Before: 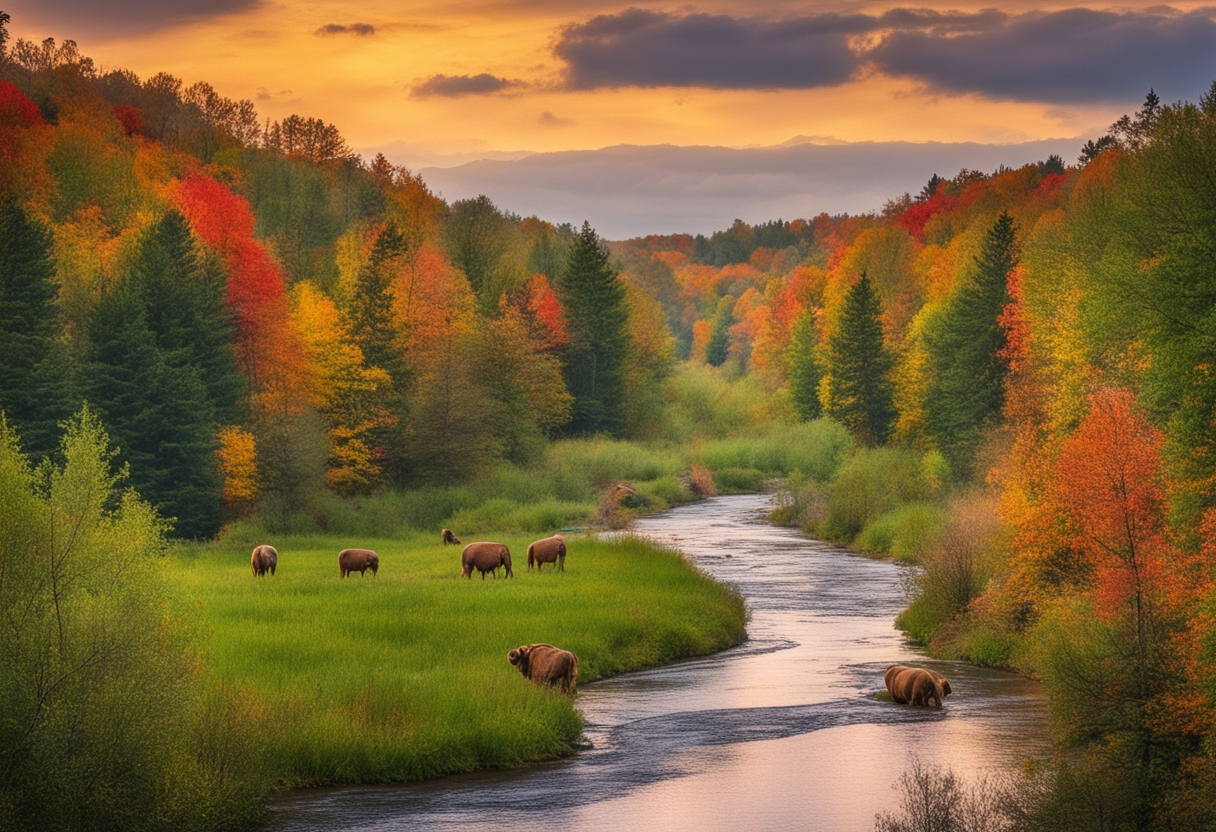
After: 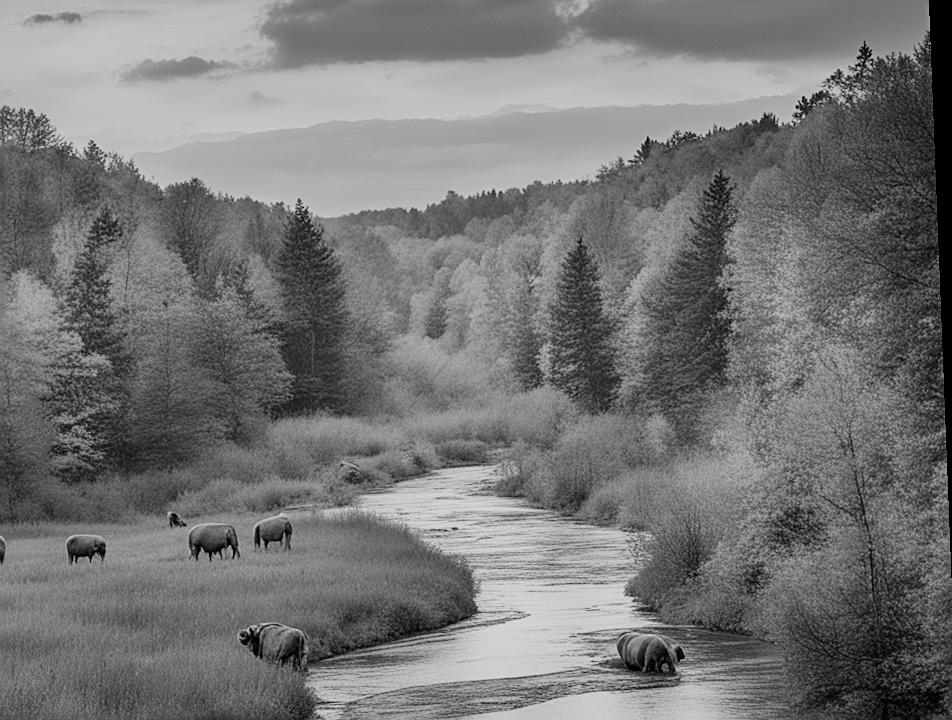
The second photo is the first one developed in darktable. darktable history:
rotate and perspective: rotation -2.22°, lens shift (horizontal) -0.022, automatic cropping off
color calibration: output gray [0.31, 0.36, 0.33, 0], gray › normalize channels true, illuminant same as pipeline (D50), adaptation XYZ, x 0.346, y 0.359, gamut compression 0
filmic rgb: black relative exposure -7.15 EV, white relative exposure 5.36 EV, hardness 3.02, color science v6 (2022)
exposure: black level correction 0, exposure 0.7 EV, compensate exposure bias true, compensate highlight preservation false
color correction: highlights a* -0.137, highlights b* 0.137
sharpen: on, module defaults
crop: left 23.095%, top 5.827%, bottom 11.854%
white balance: red 1, blue 1
